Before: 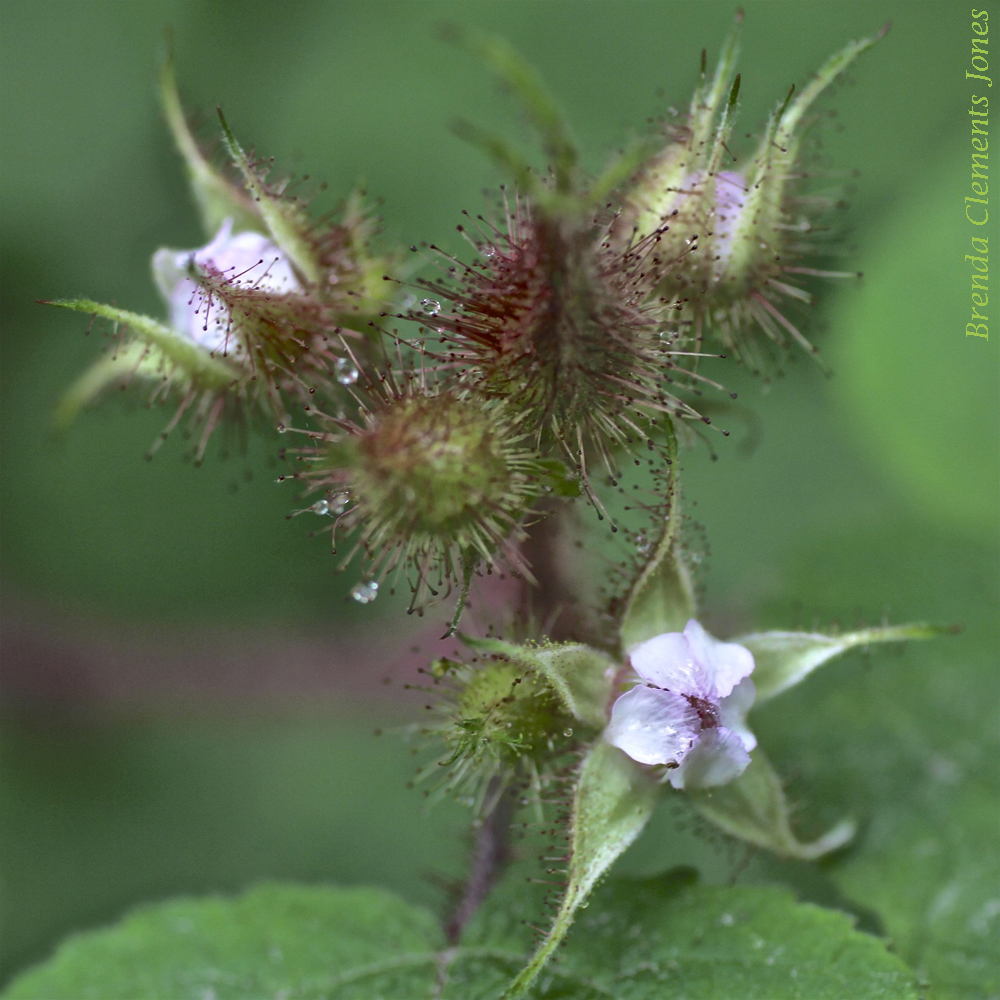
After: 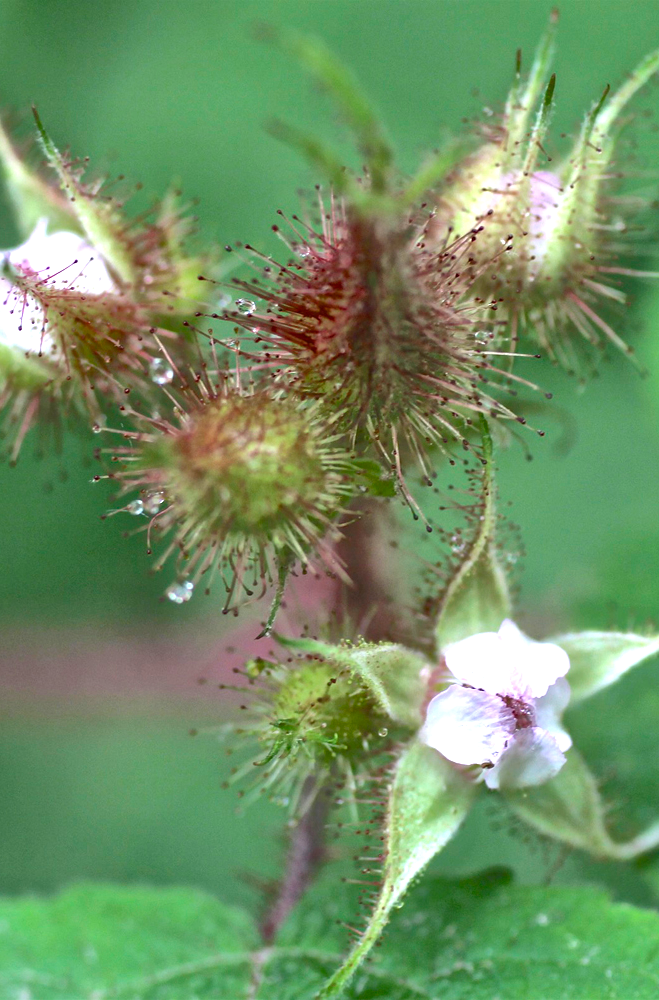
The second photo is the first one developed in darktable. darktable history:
crop and rotate: left 18.512%, right 15.52%
exposure: black level correction 0, exposure 0.898 EV, compensate highlight preservation false
